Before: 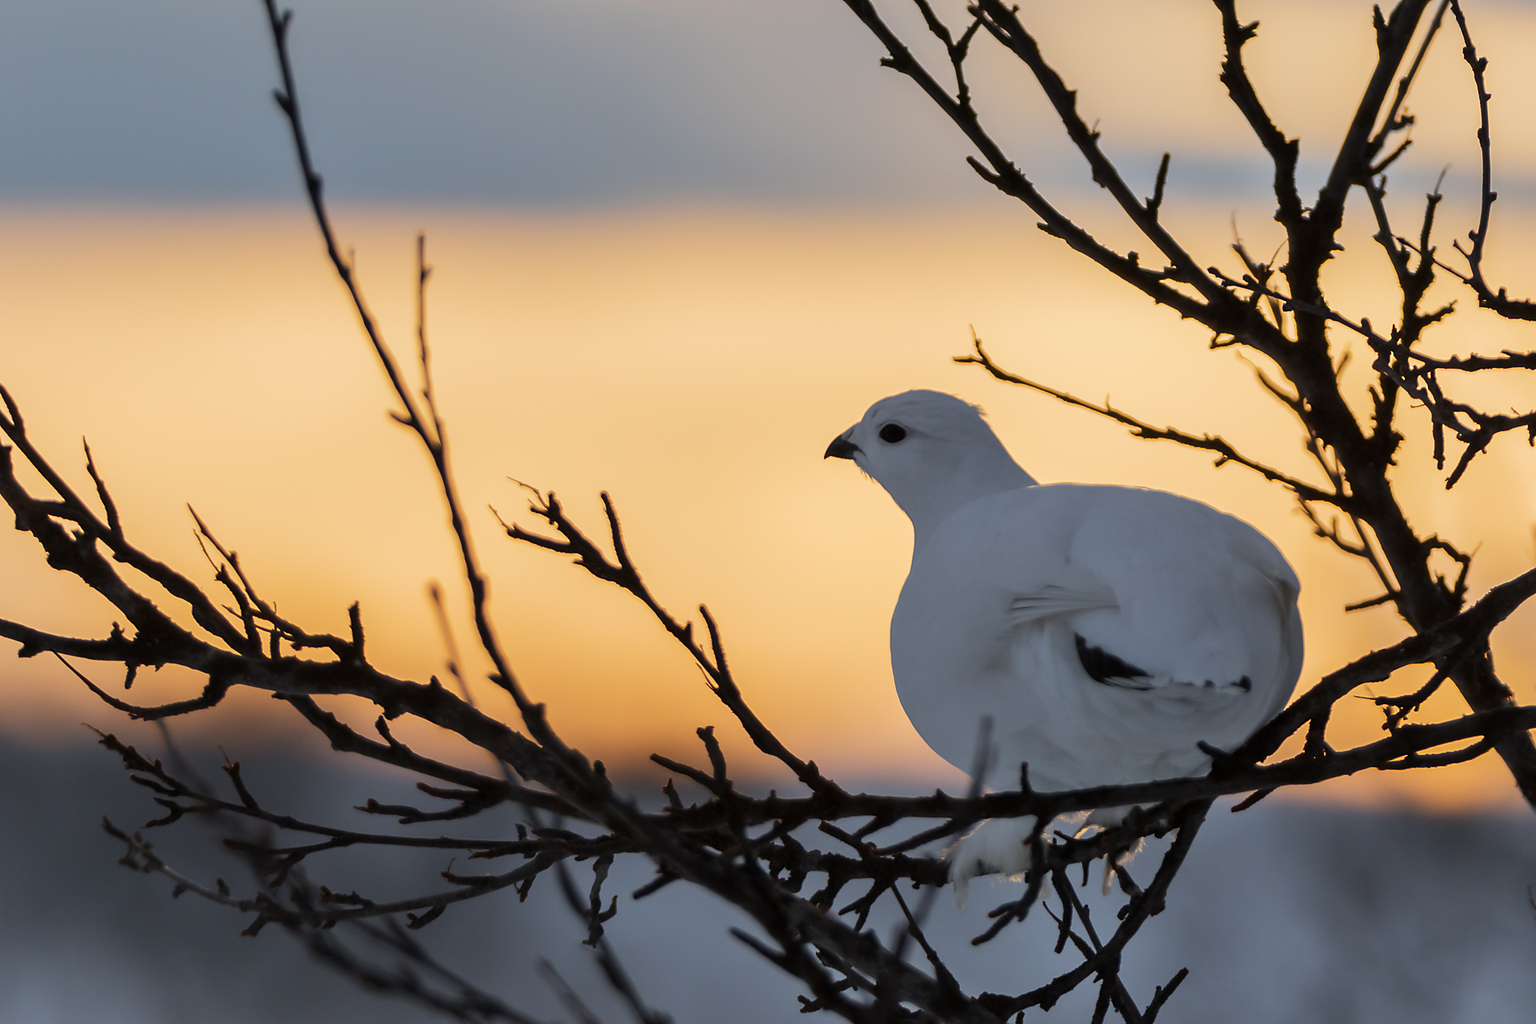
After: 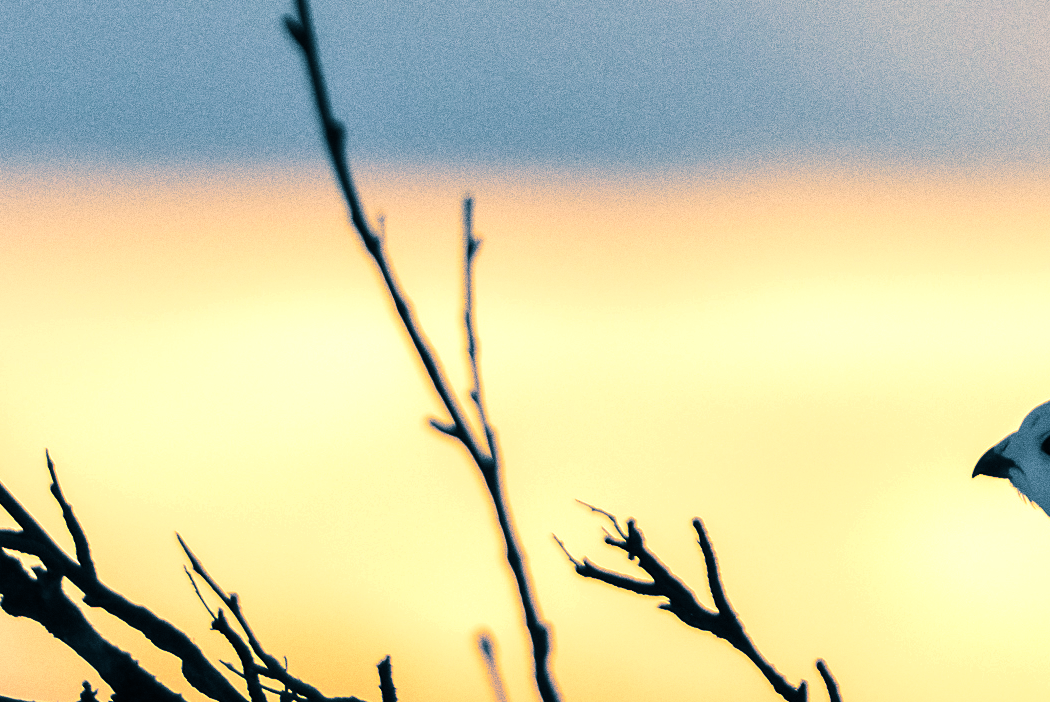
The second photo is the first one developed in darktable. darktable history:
crop and rotate: left 3.047%, top 7.509%, right 42.236%, bottom 37.598%
tone equalizer: -8 EV -0.75 EV, -7 EV -0.7 EV, -6 EV -0.6 EV, -5 EV -0.4 EV, -3 EV 0.4 EV, -2 EV 0.6 EV, -1 EV 0.7 EV, +0 EV 0.75 EV, edges refinement/feathering 500, mask exposure compensation -1.57 EV, preserve details no
split-toning: shadows › hue 212.4°, balance -70
grain: coarseness 0.09 ISO, strength 40%
